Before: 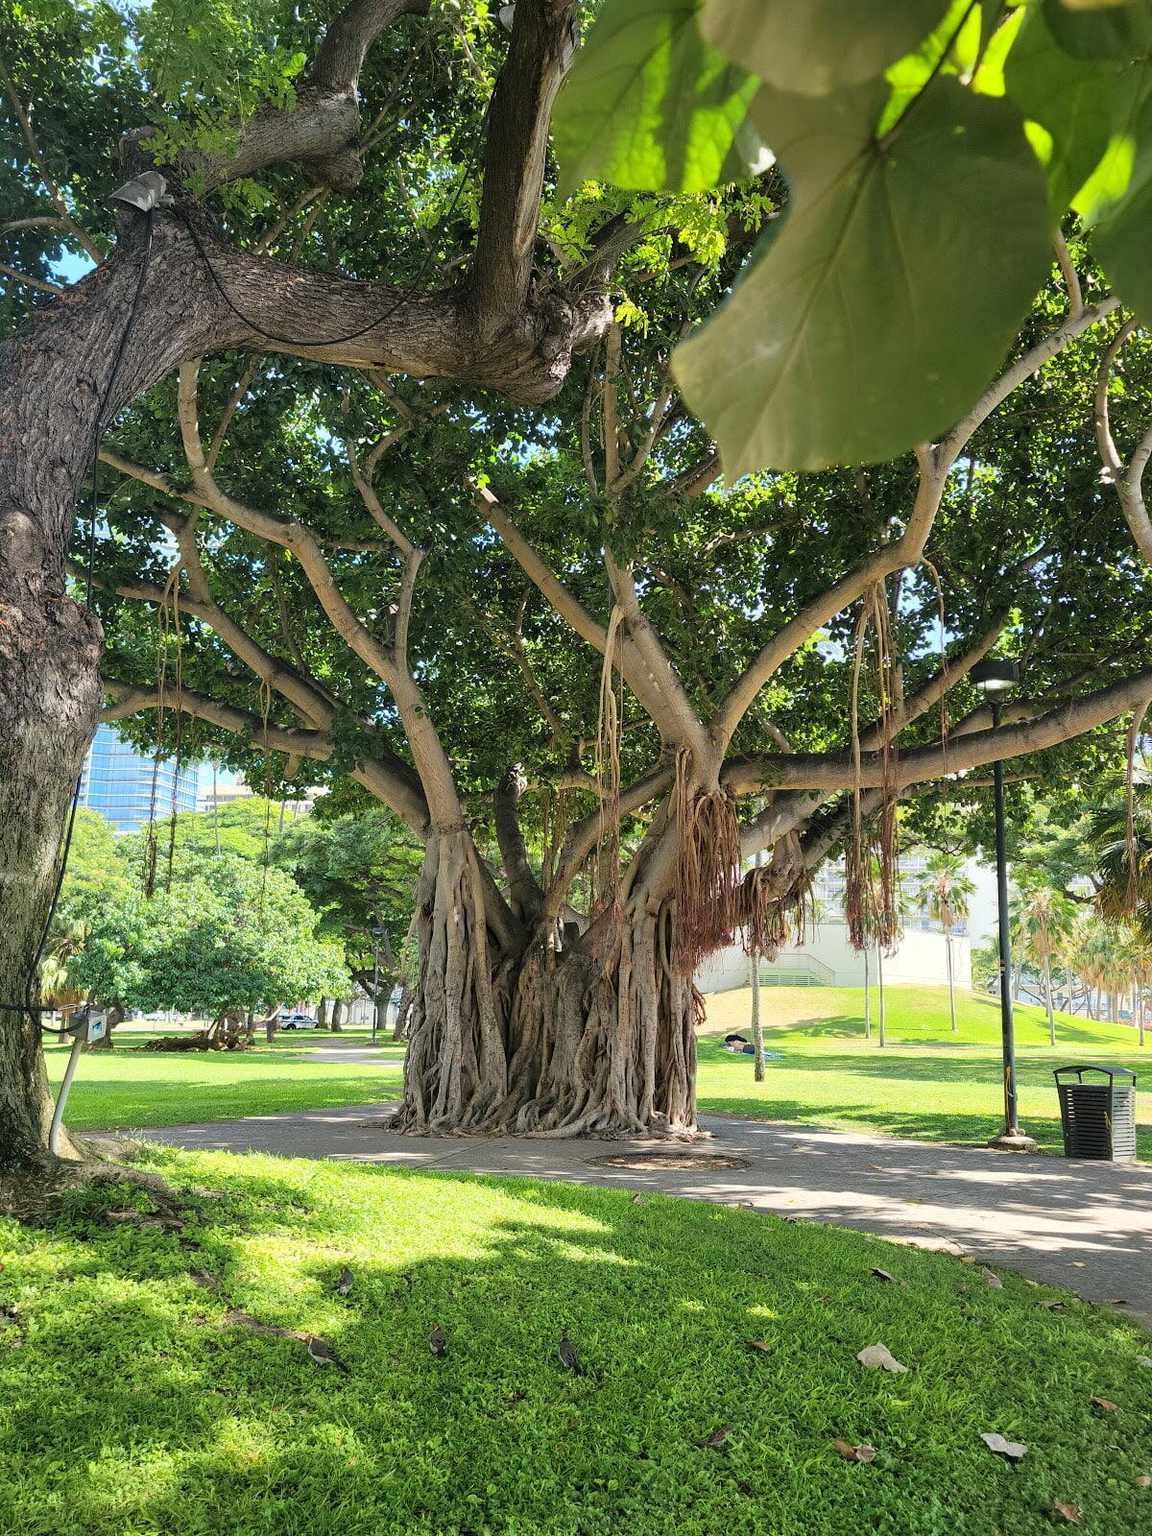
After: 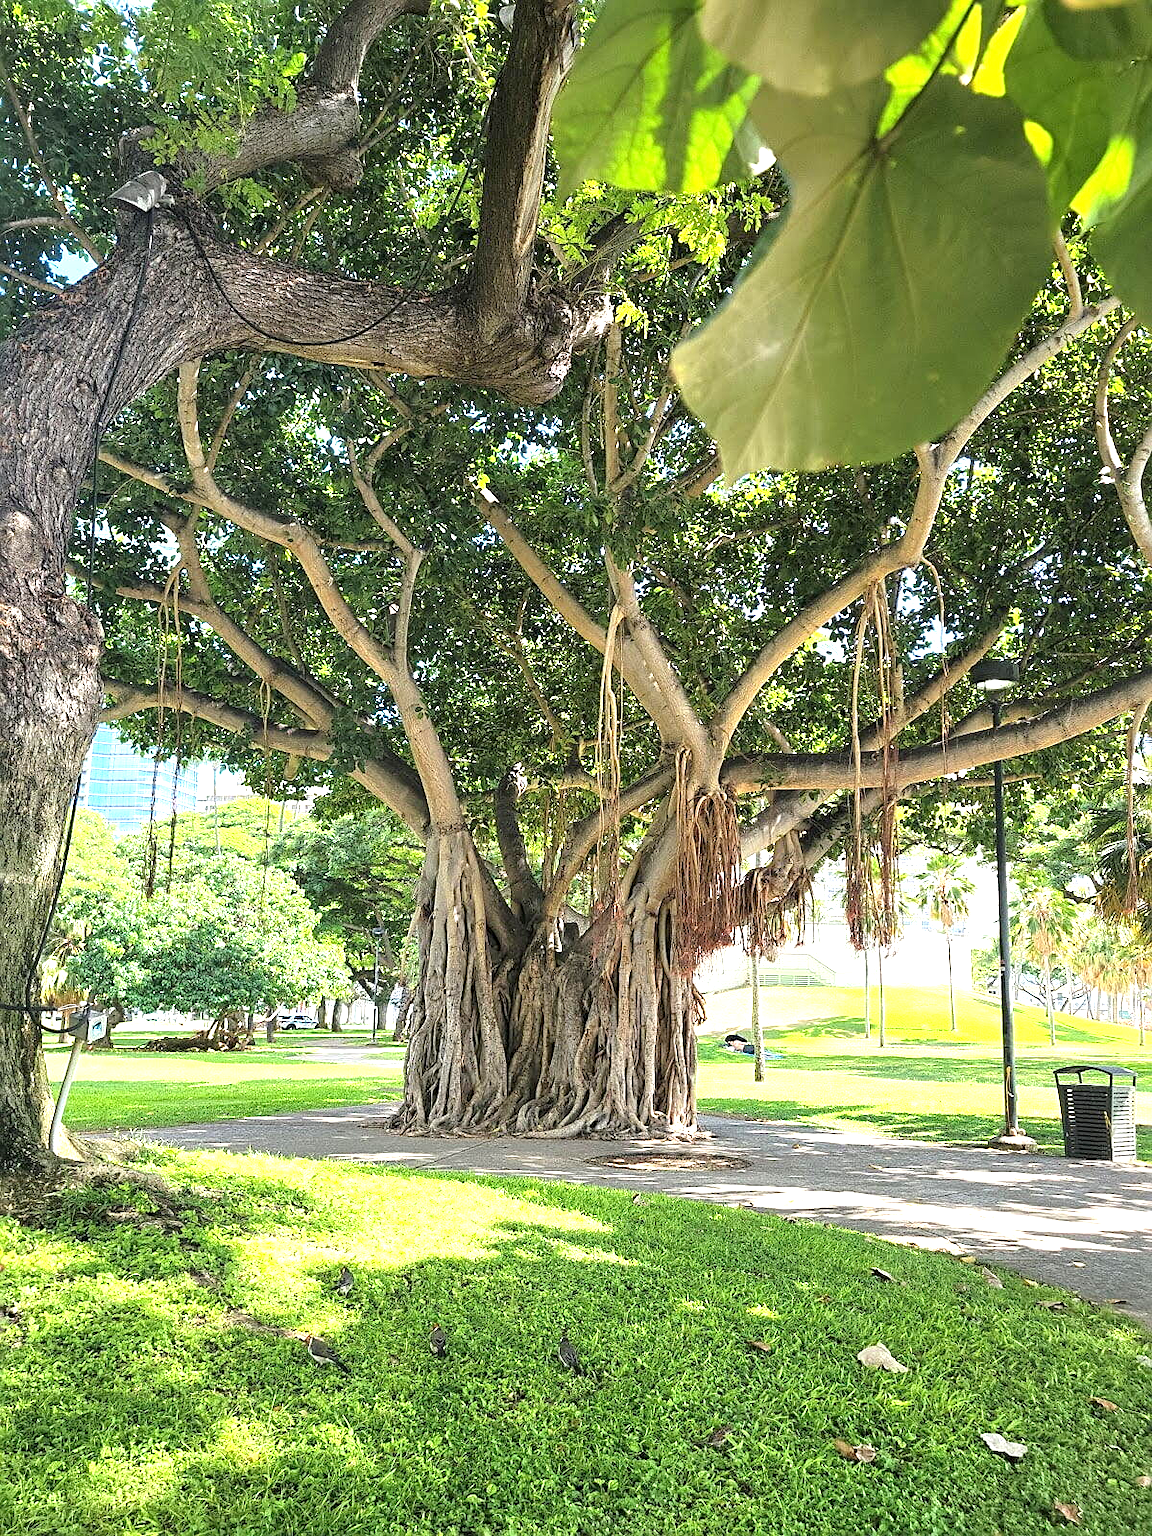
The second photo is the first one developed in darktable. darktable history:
exposure: black level correction 0, exposure 0.953 EV, compensate exposure bias true, compensate highlight preservation false
sharpen: on, module defaults
